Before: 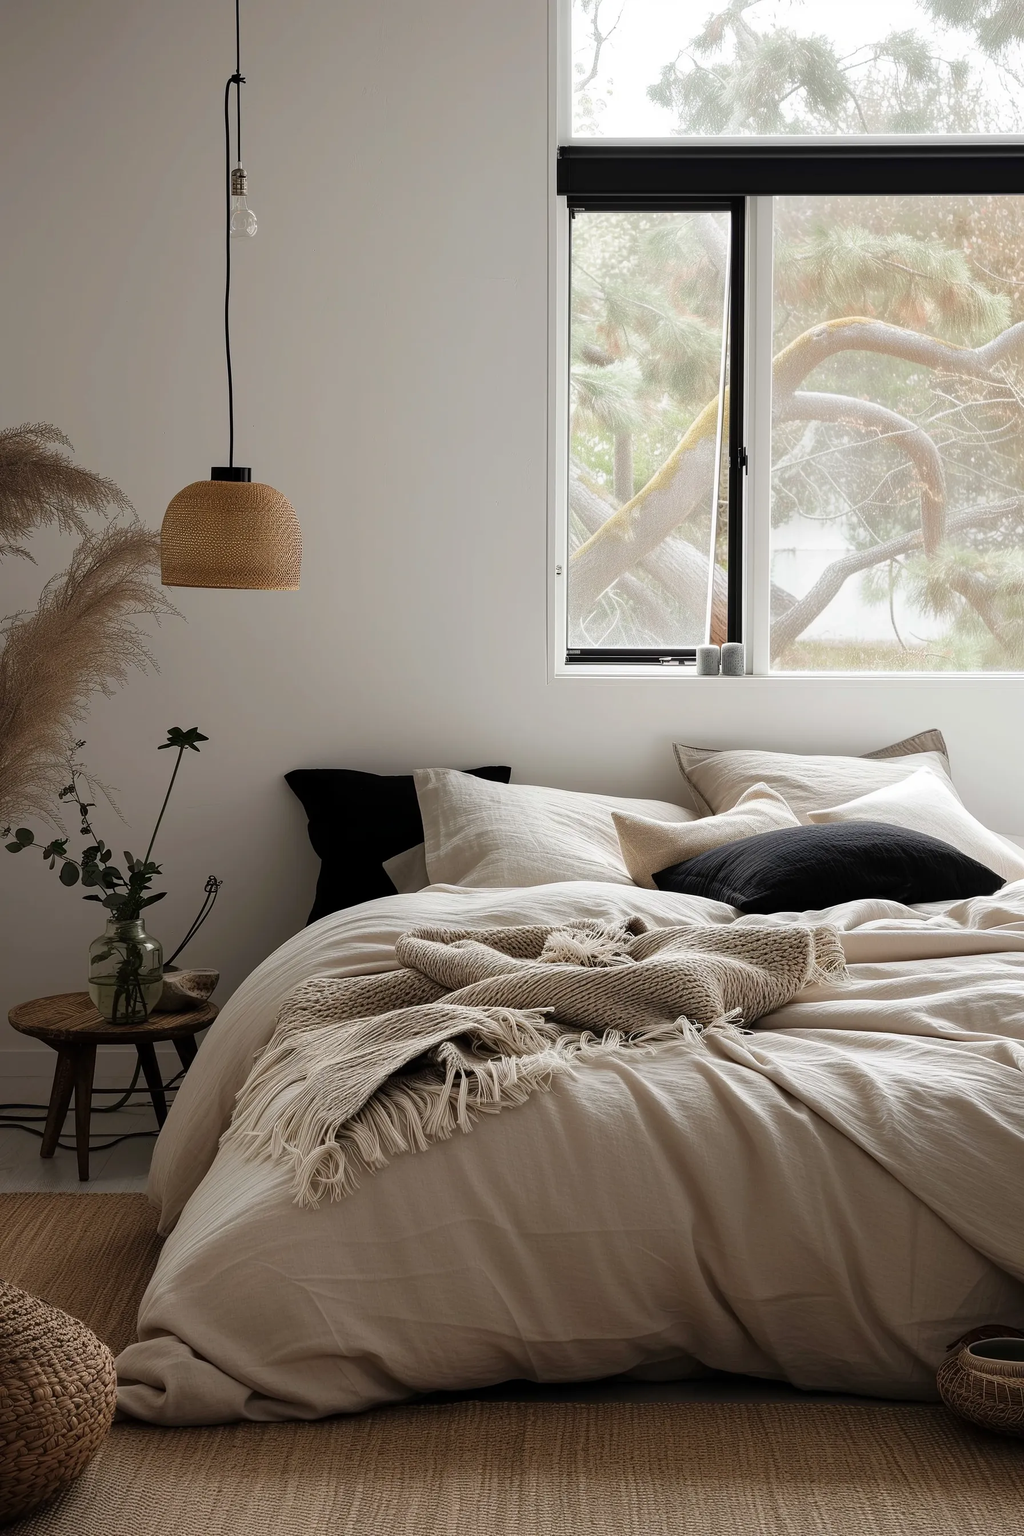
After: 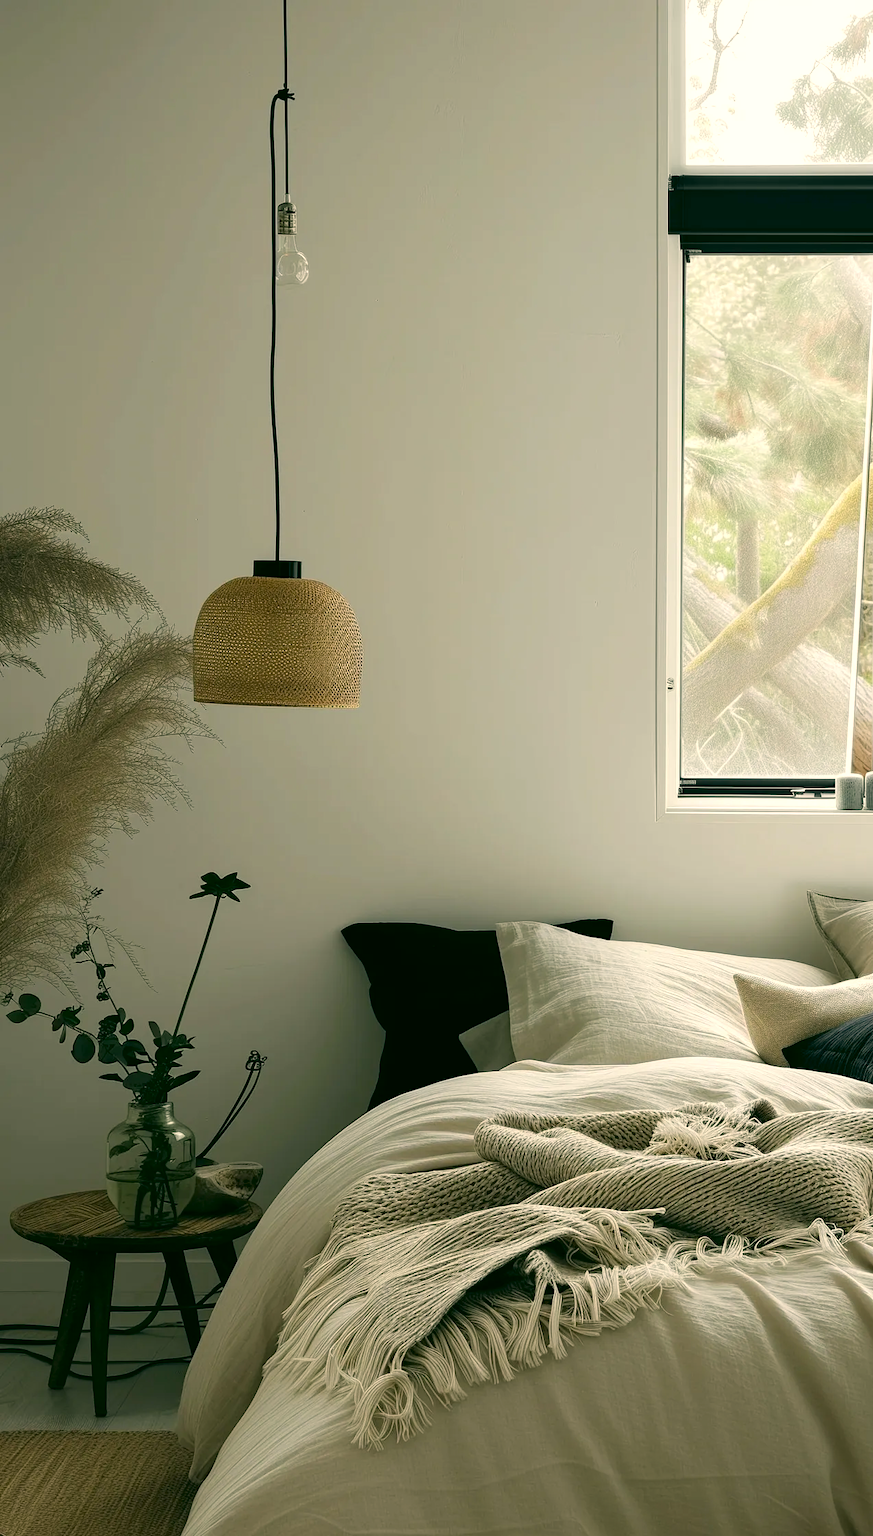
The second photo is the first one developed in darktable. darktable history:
exposure: exposure 0.2 EV, compensate highlight preservation false
color correction: highlights a* 5.3, highlights b* 24.26, shadows a* -15.58, shadows b* 4.02
color calibration: x 0.367, y 0.376, temperature 4372.25 K
crop: right 28.885%, bottom 16.626%
